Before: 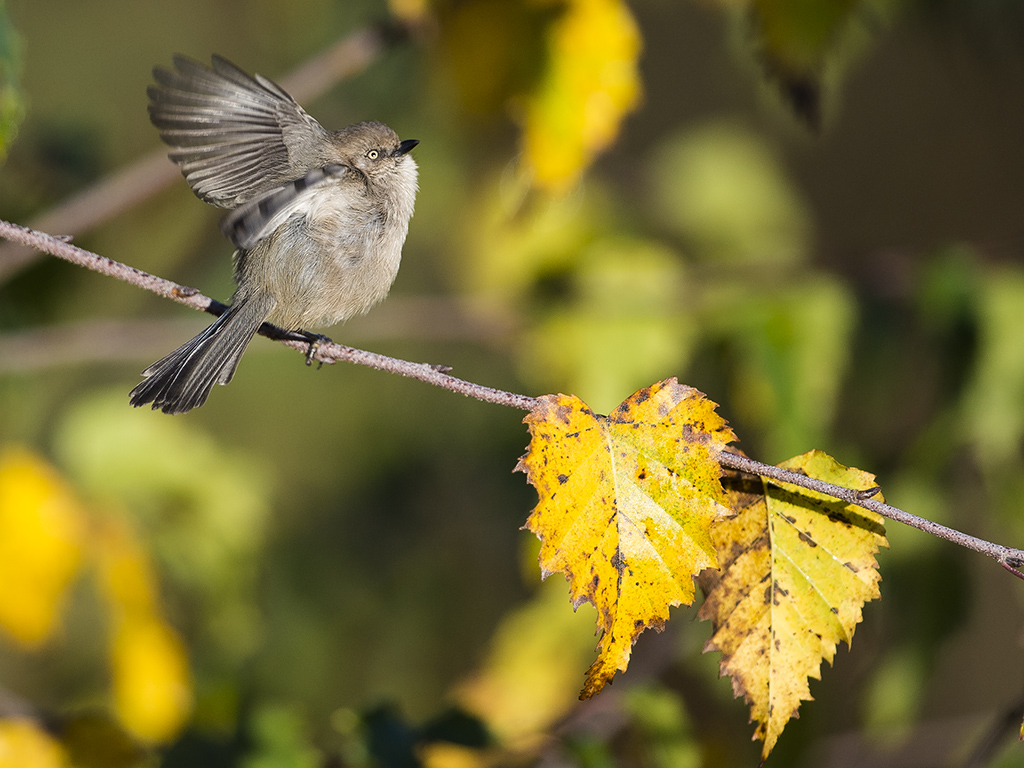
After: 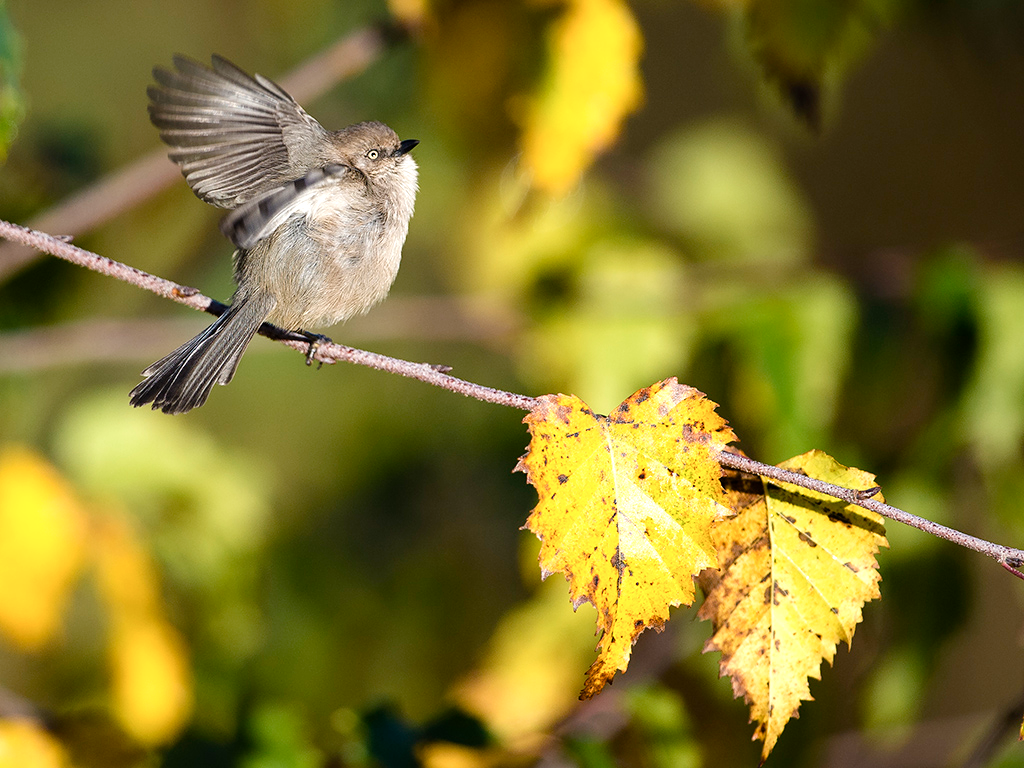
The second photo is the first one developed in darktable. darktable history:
color balance rgb: linear chroma grading › shadows -7.389%, linear chroma grading › highlights -6.449%, linear chroma grading › global chroma -10.407%, linear chroma grading › mid-tones -7.616%, perceptual saturation grading › global saturation 20%, perceptual saturation grading › highlights -14.089%, perceptual saturation grading › shadows 49.56%, global vibrance 6.187%
tone equalizer: -8 EV -0.385 EV, -7 EV -0.393 EV, -6 EV -0.35 EV, -5 EV -0.21 EV, -3 EV 0.212 EV, -2 EV 0.352 EV, -1 EV 0.365 EV, +0 EV 0.433 EV
